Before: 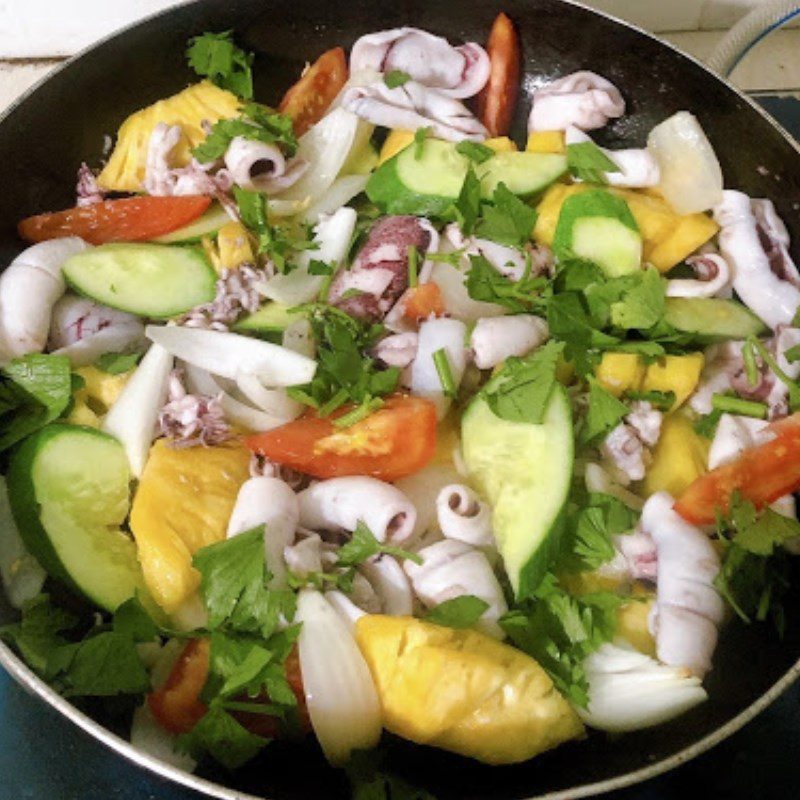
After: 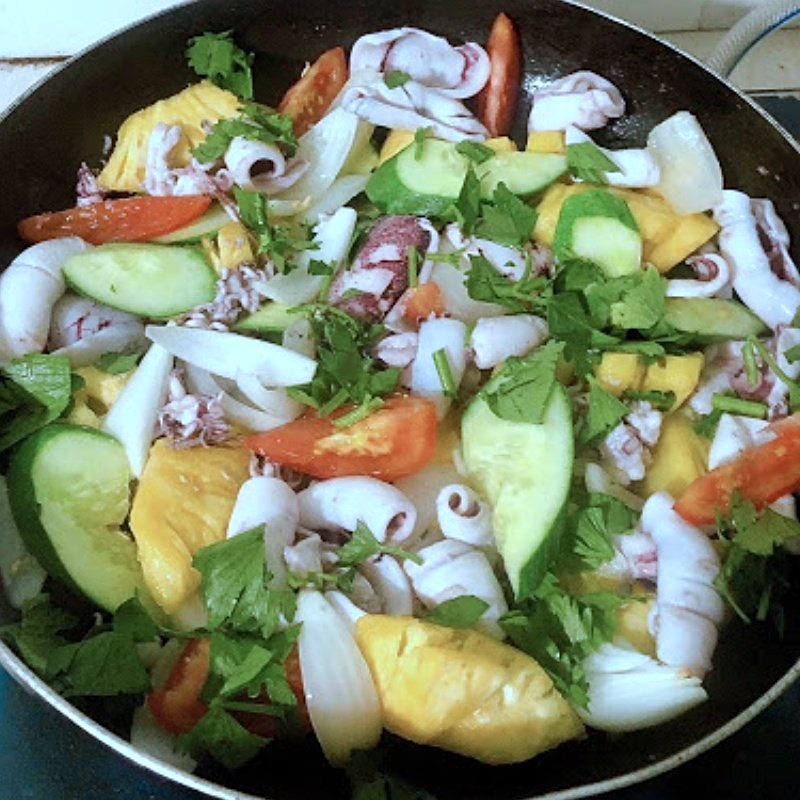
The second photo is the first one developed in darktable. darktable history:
color correction: highlights a* -9.73, highlights b* -21.22
sharpen: on, module defaults
